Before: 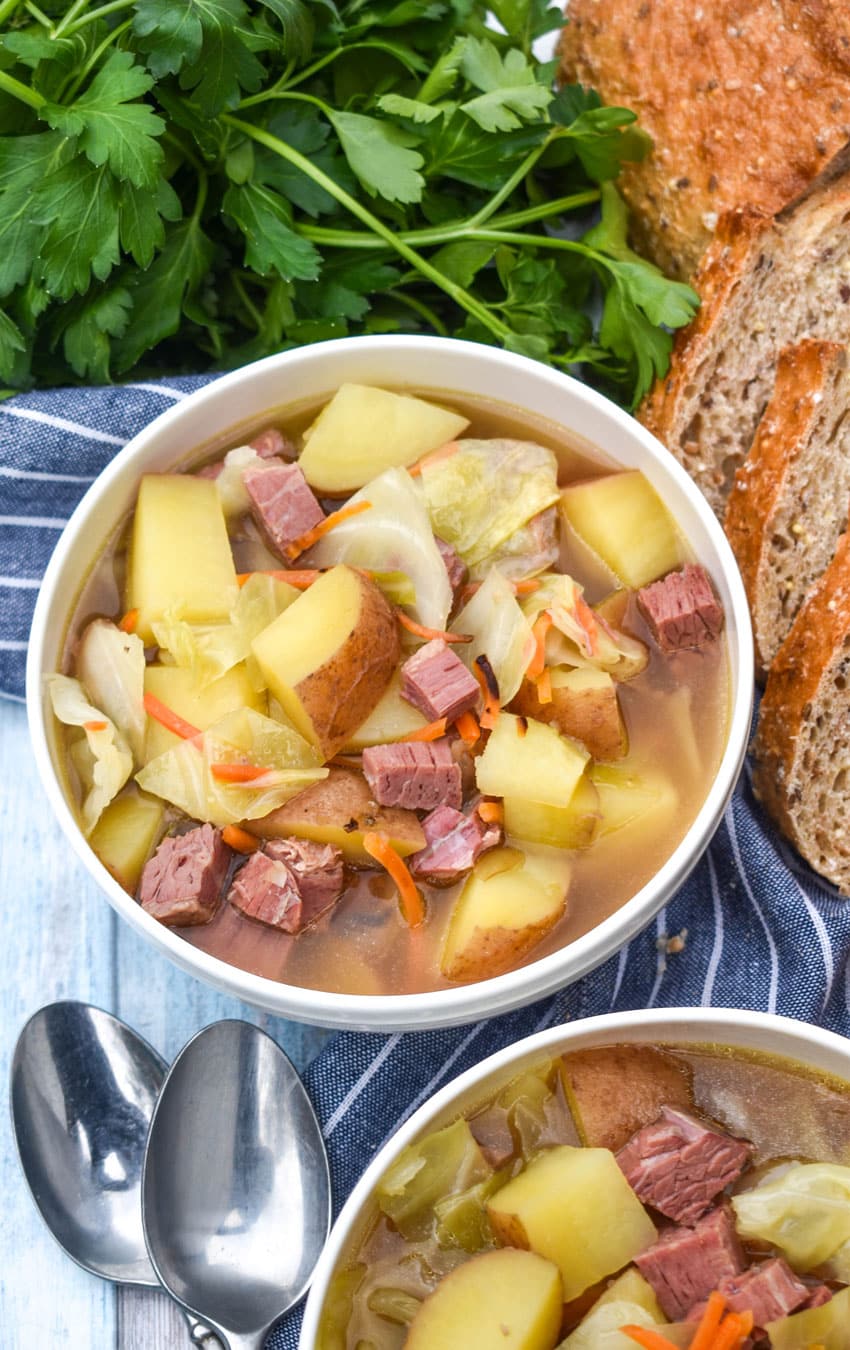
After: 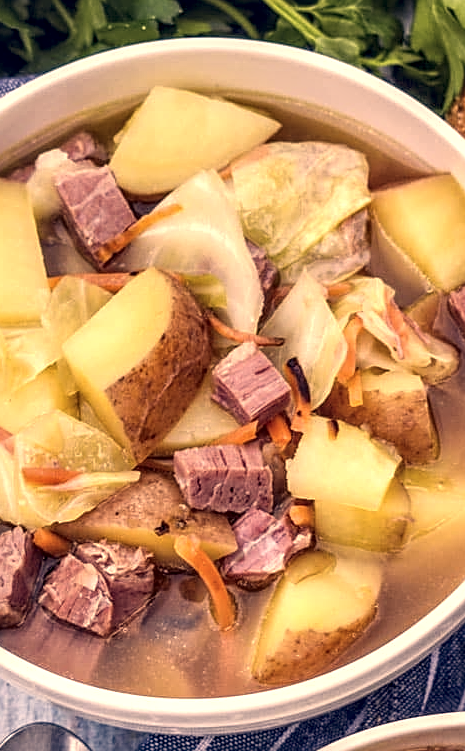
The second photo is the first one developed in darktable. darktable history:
crop and rotate: left 22.304%, top 22.07%, right 22.947%, bottom 22.283%
local contrast: detail 160%
color correction: highlights a* 20.01, highlights b* 27.39, shadows a* 3.44, shadows b* -18.05, saturation 0.758
exposure: compensate highlight preservation false
sharpen: on, module defaults
